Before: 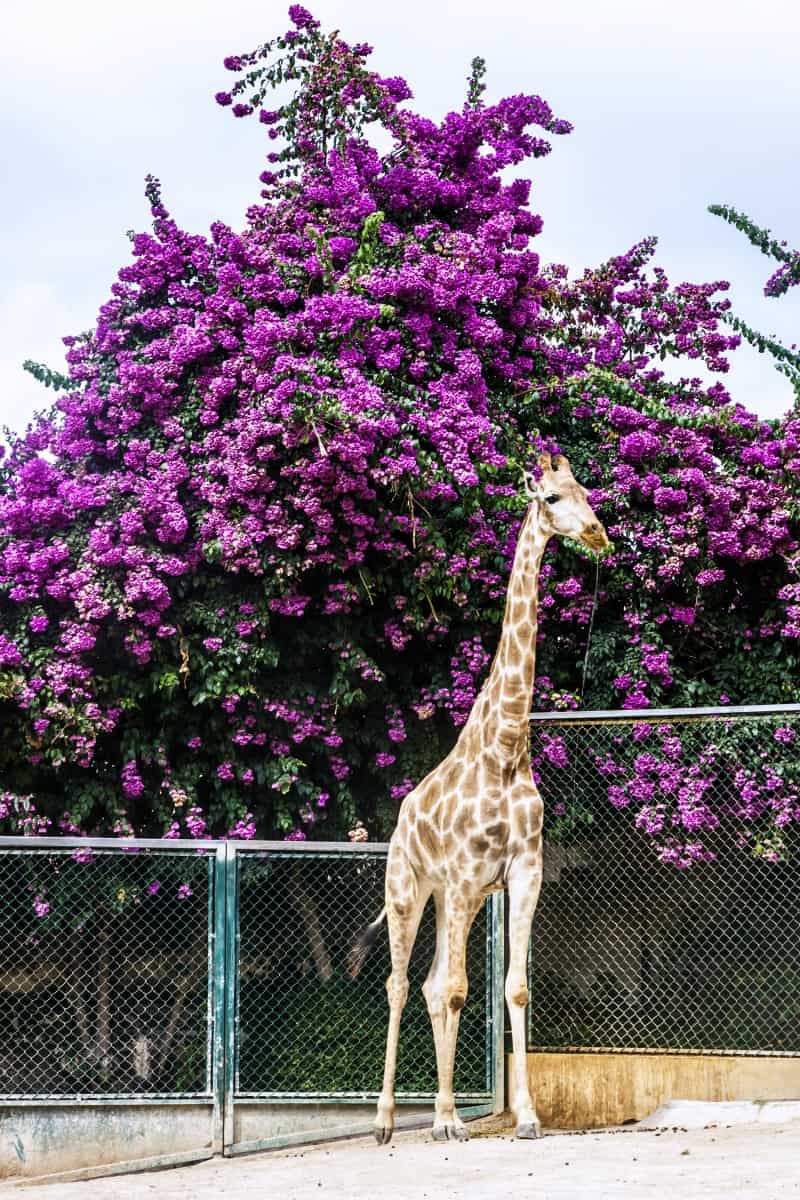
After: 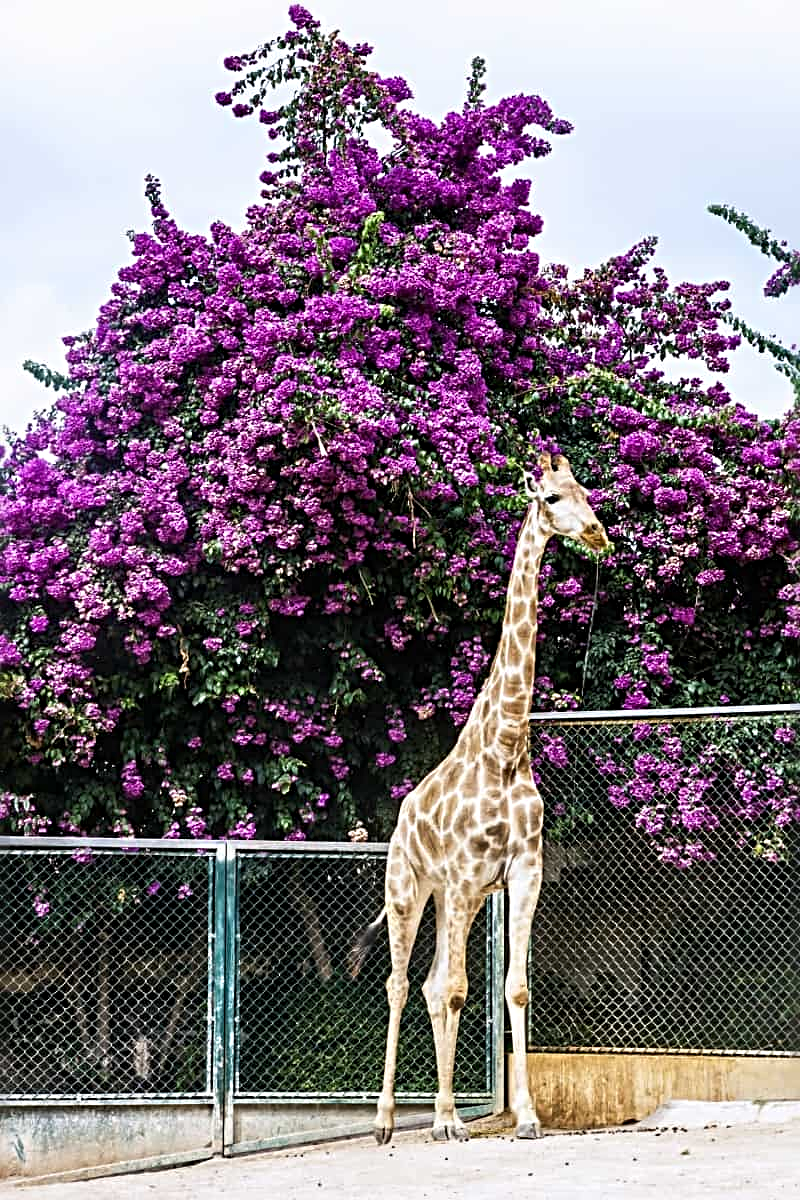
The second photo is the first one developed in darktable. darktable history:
sharpen: radius 3.989
